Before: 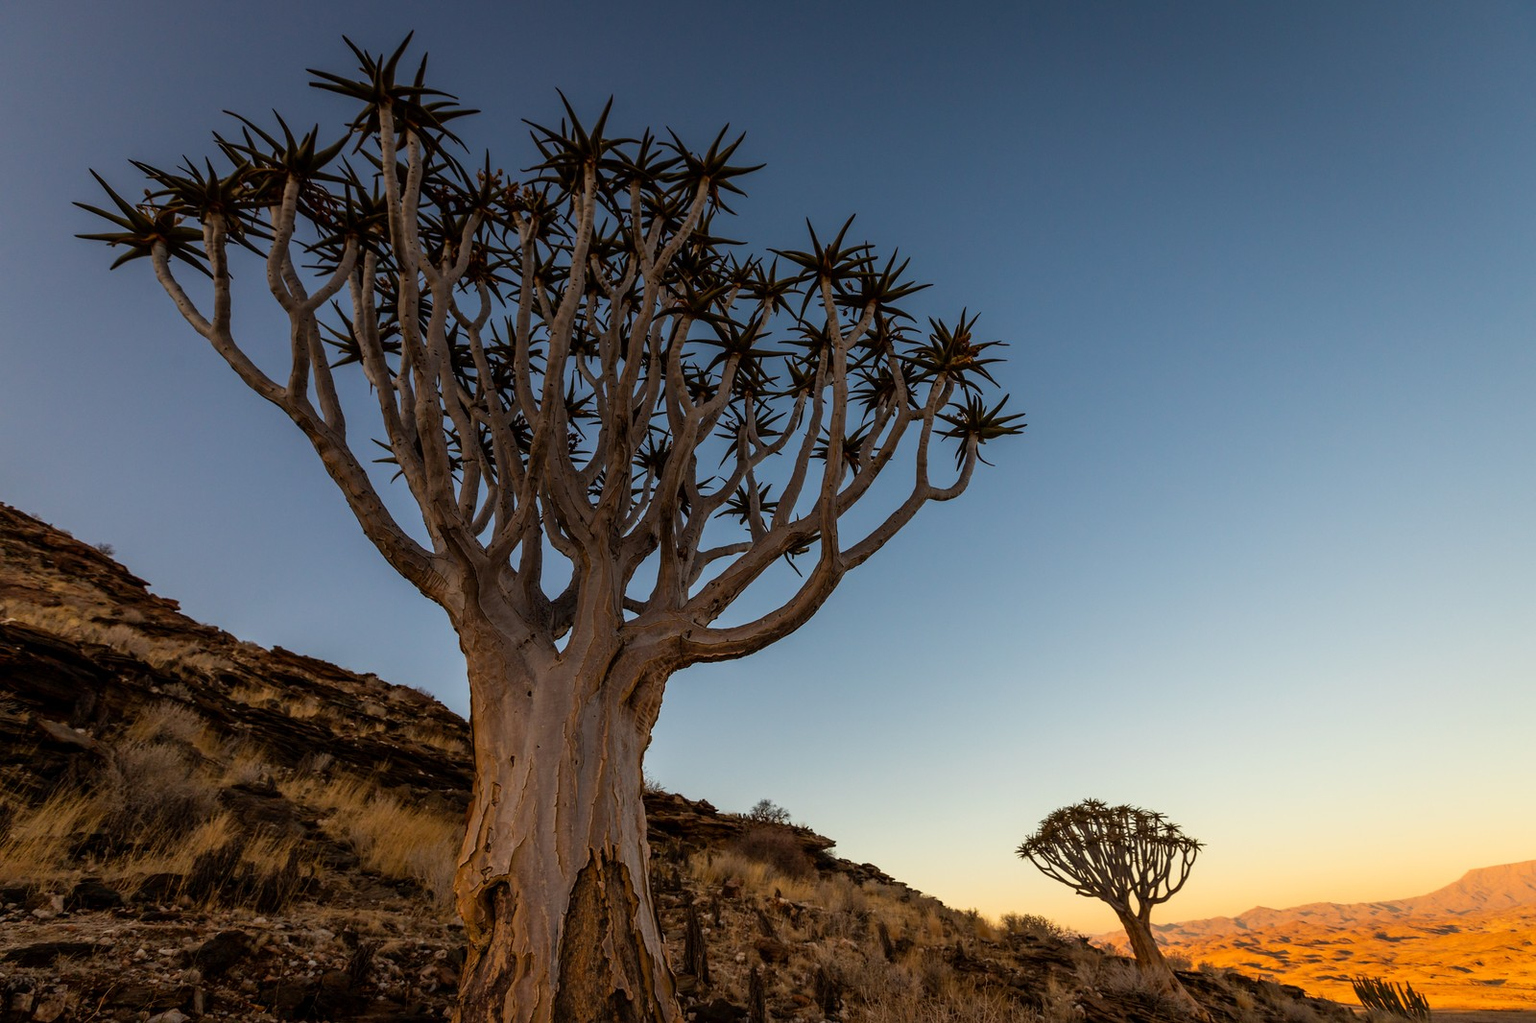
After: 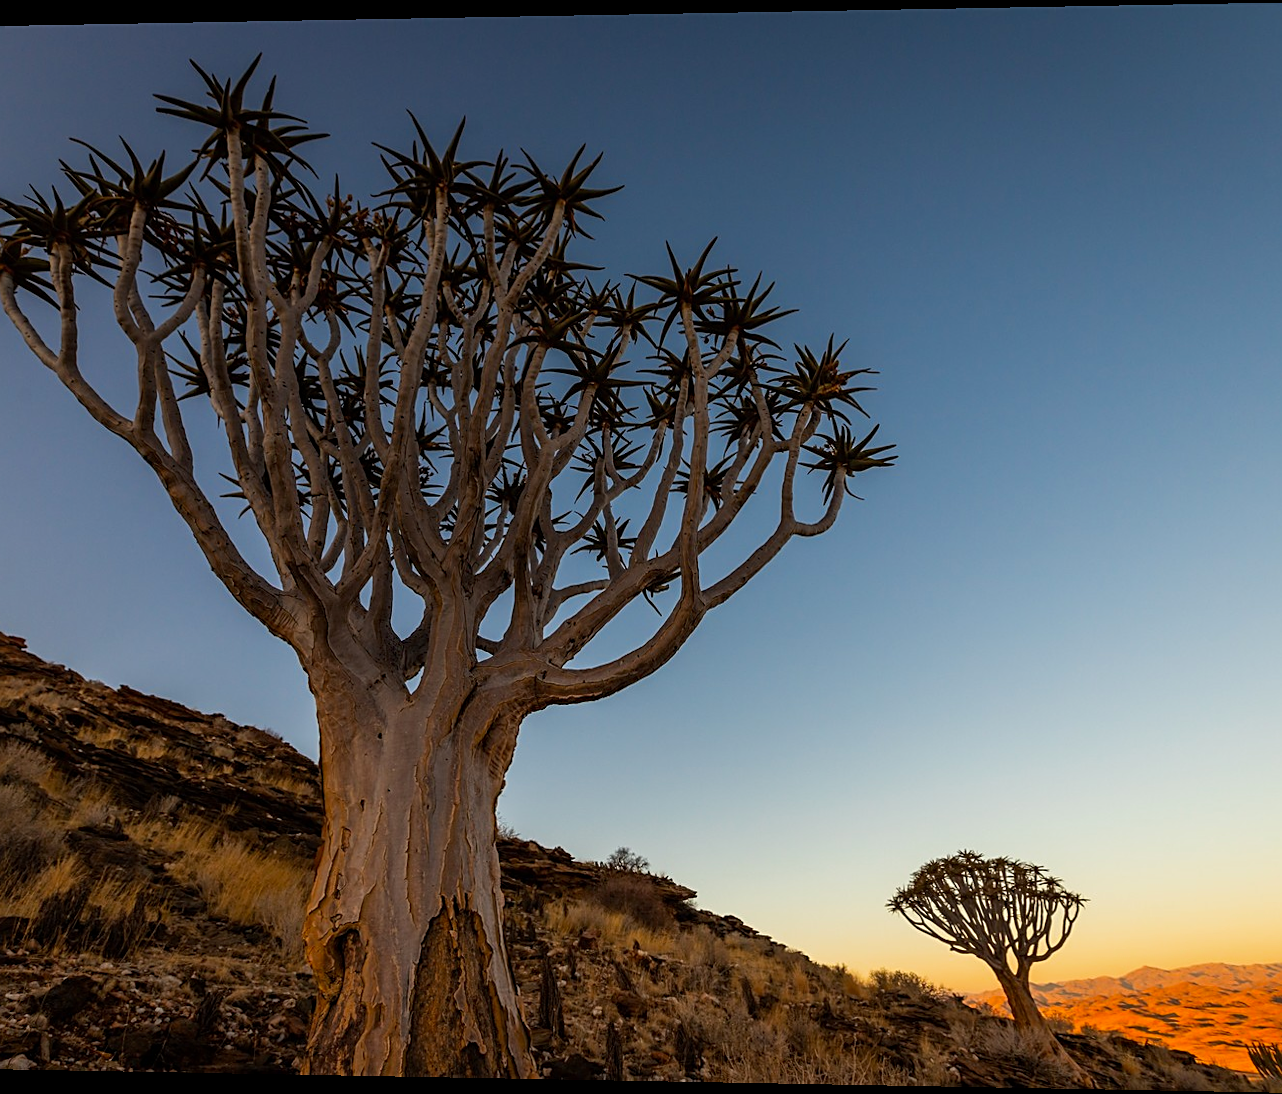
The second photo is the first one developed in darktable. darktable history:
crop and rotate: left 9.597%, right 10.195%
rotate and perspective: lens shift (horizontal) -0.055, automatic cropping off
sharpen: on, module defaults
vibrance: vibrance 95.34%
